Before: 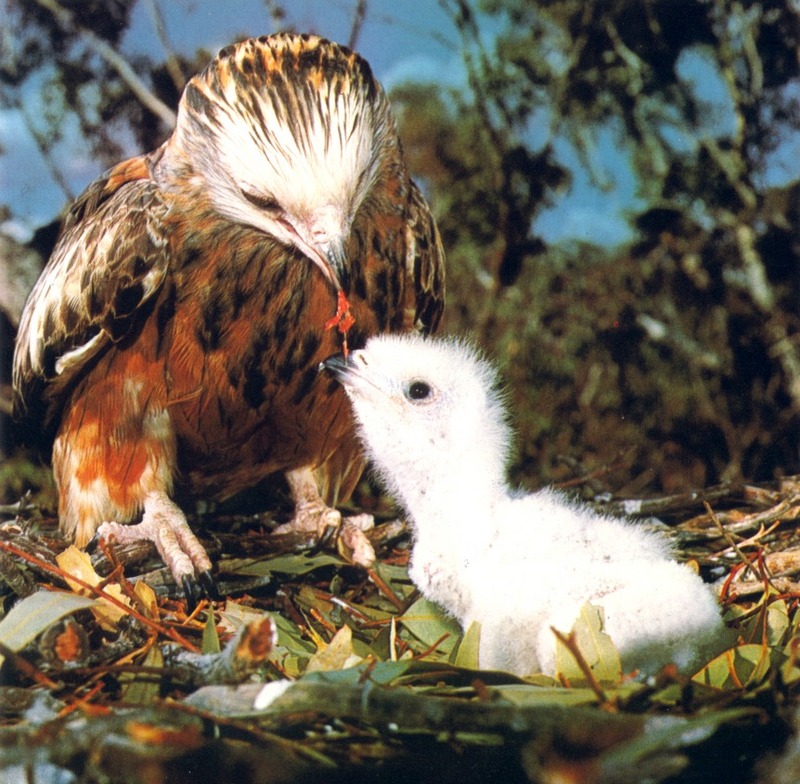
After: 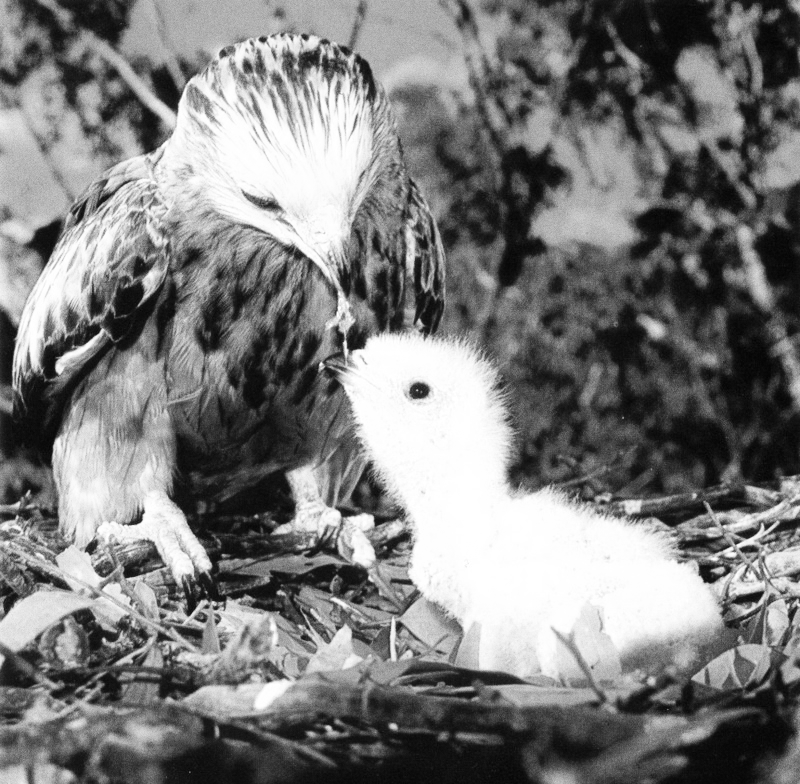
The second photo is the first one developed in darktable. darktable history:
grain: coarseness 0.09 ISO
exposure: compensate highlight preservation false
rgb levels: mode RGB, independent channels, levels [[0, 0.474, 1], [0, 0.5, 1], [0, 0.5, 1]]
color zones: curves: ch0 [(0.004, 0.588) (0.116, 0.636) (0.259, 0.476) (0.423, 0.464) (0.75, 0.5)]; ch1 [(0, 0) (0.143, 0) (0.286, 0) (0.429, 0) (0.571, 0) (0.714, 0) (0.857, 0)]
base curve: curves: ch0 [(0, 0) (0.032, 0.025) (0.121, 0.166) (0.206, 0.329) (0.605, 0.79) (1, 1)], preserve colors none
